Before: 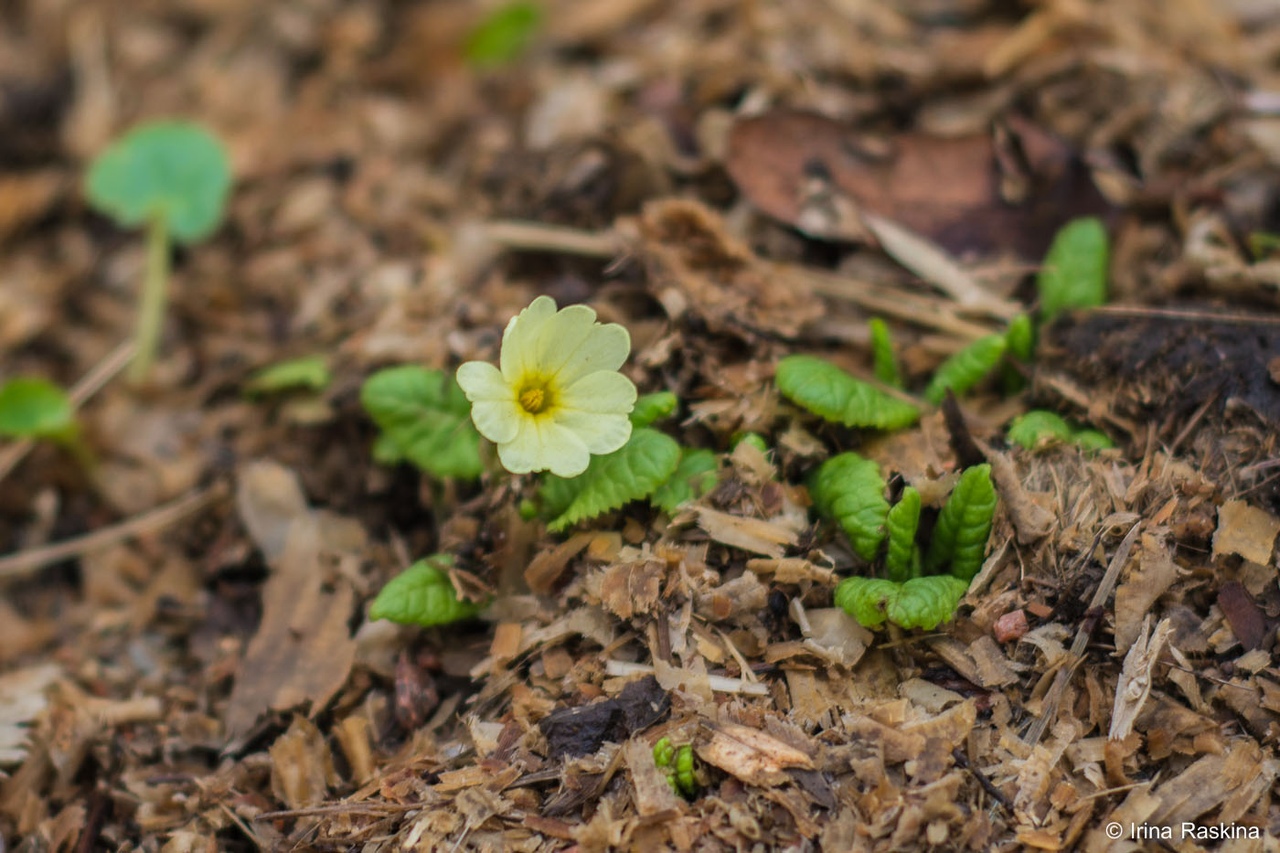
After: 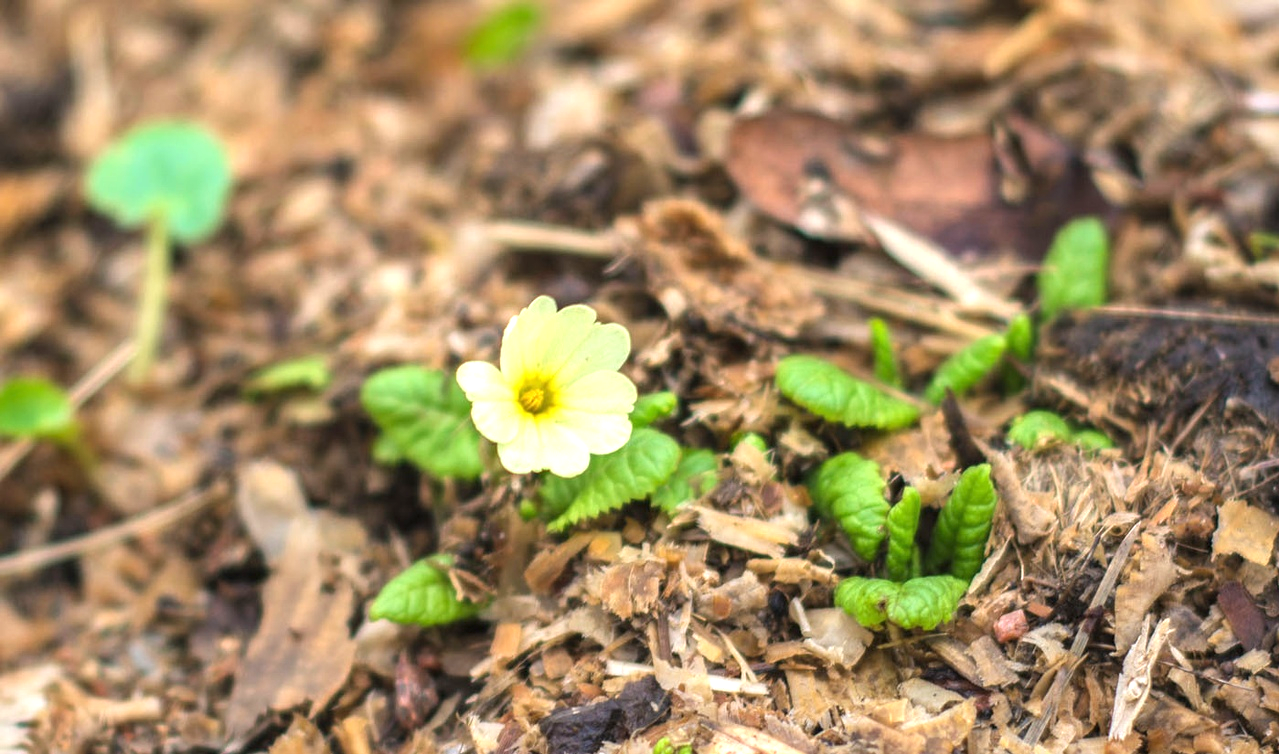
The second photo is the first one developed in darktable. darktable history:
exposure: black level correction 0, exposure 1.2 EV, compensate highlight preservation false
crop and rotate: top 0%, bottom 11.49%
